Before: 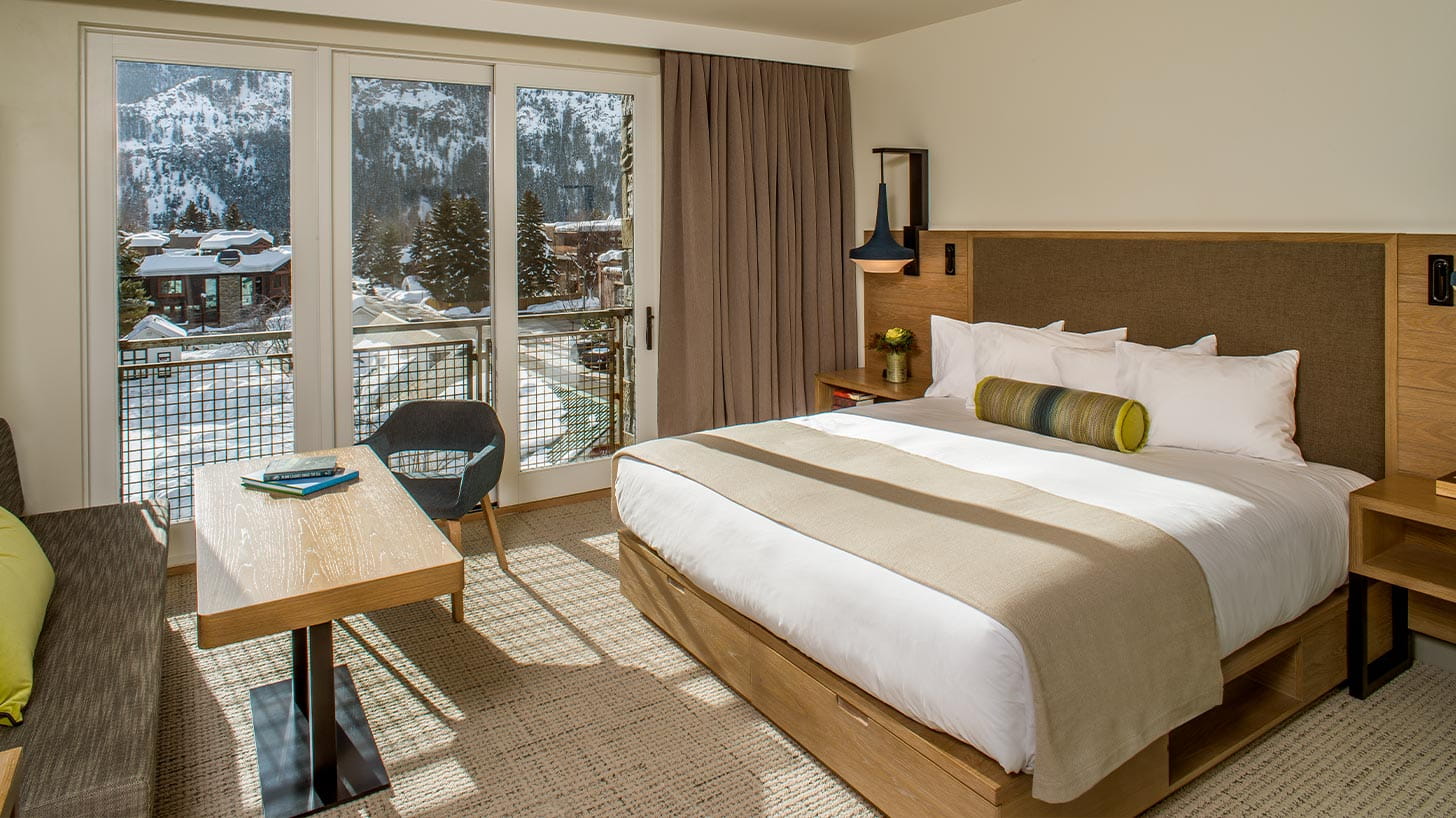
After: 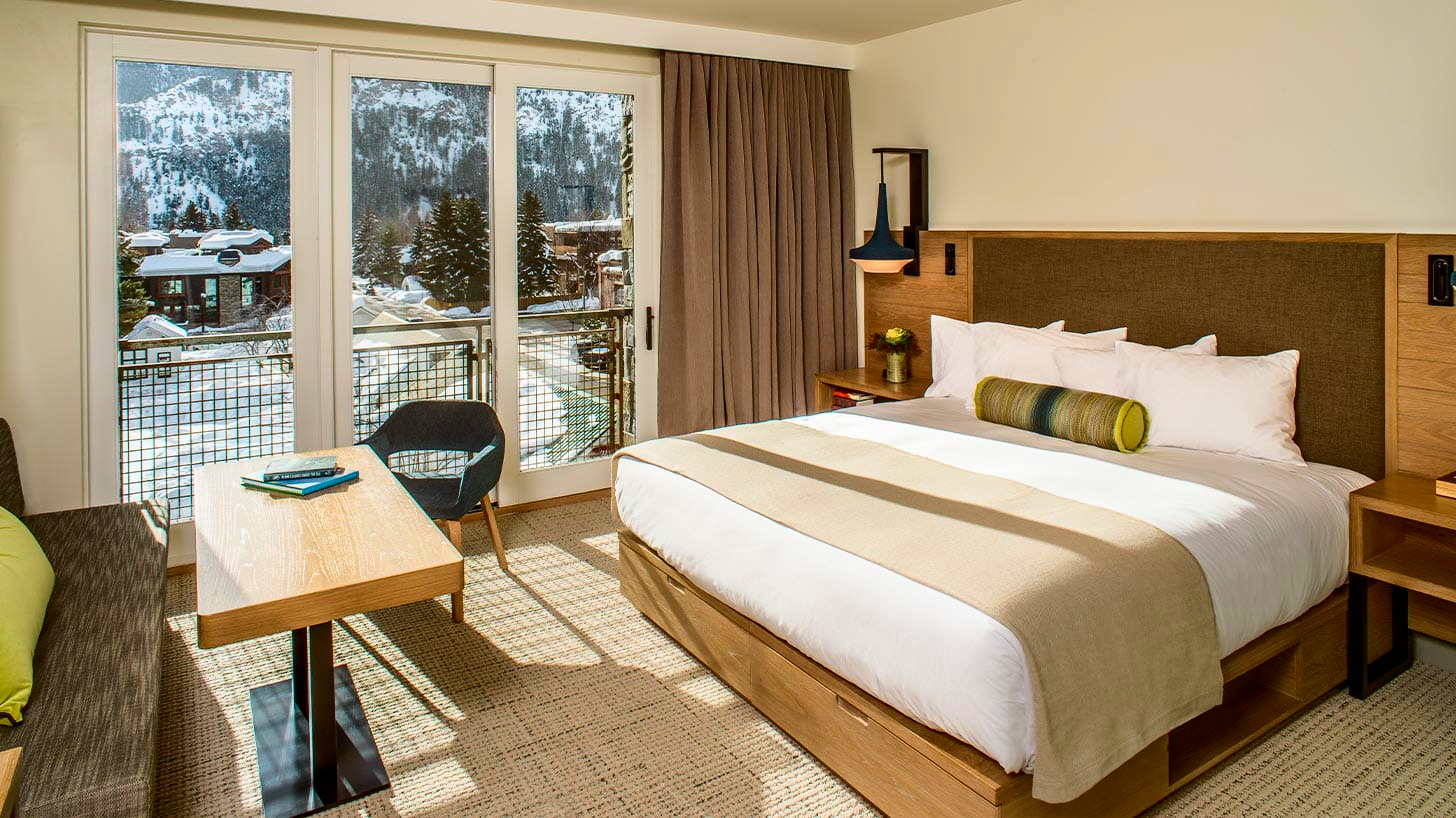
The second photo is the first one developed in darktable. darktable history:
tone curve: curves: ch0 [(0, 0) (0.234, 0.191) (0.48, 0.534) (0.608, 0.667) (0.725, 0.809) (0.864, 0.922) (1, 1)]; ch1 [(0, 0) (0.453, 0.43) (0.5, 0.5) (0.615, 0.649) (1, 1)]; ch2 [(0, 0) (0.5, 0.5) (0.586, 0.617) (1, 1)], color space Lab, independent channels, preserve colors none
